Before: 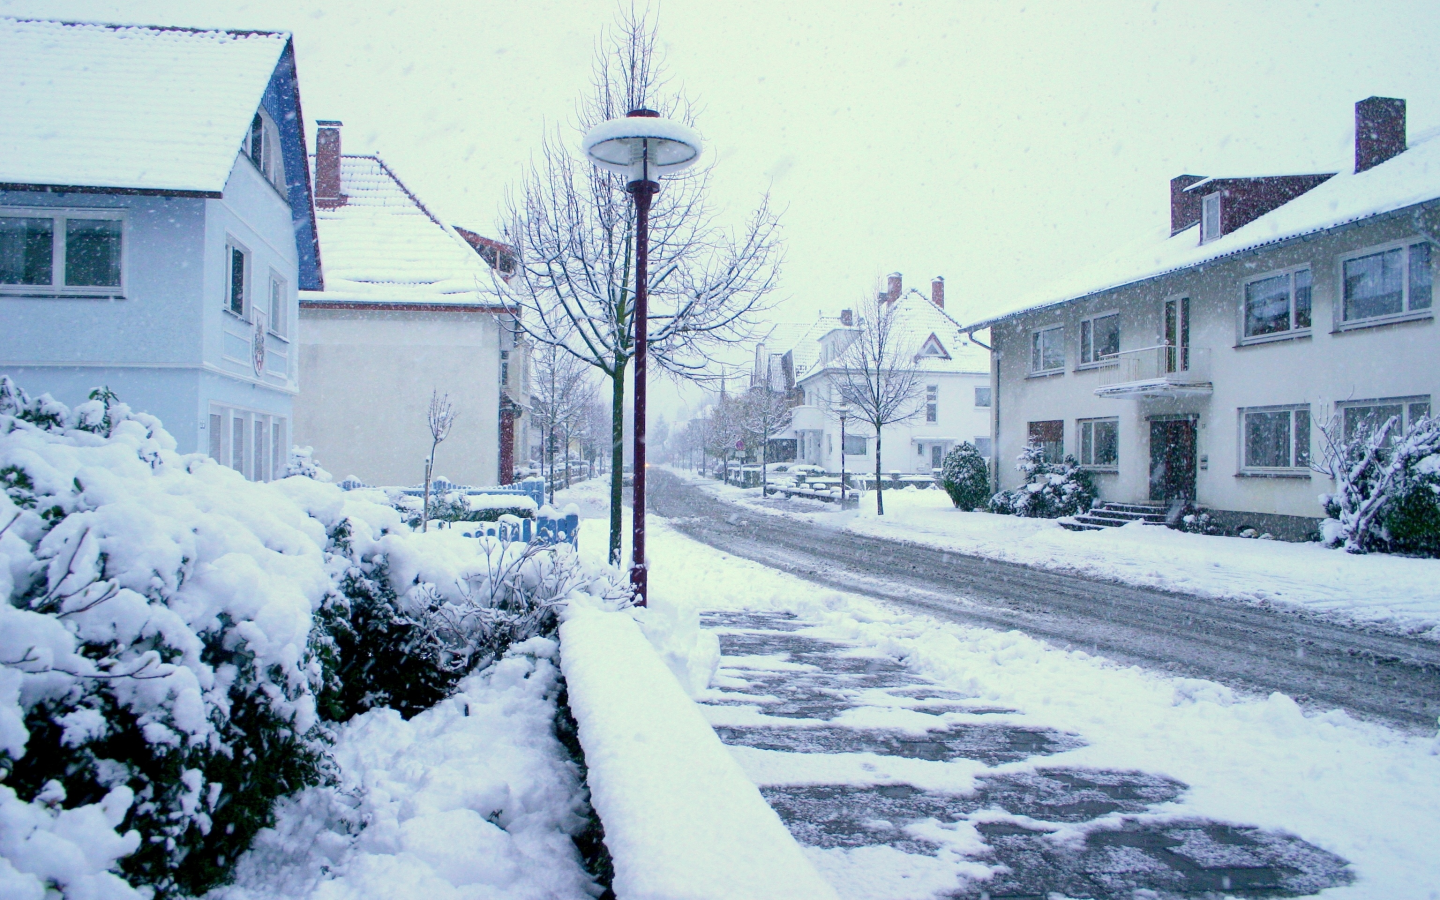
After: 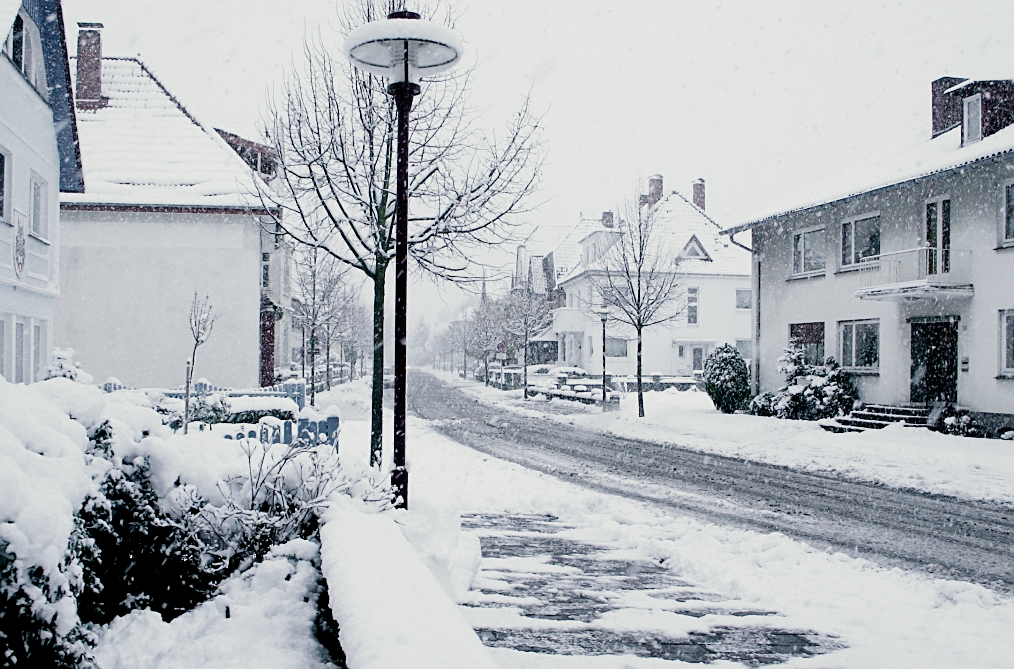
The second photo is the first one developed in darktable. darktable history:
filmic rgb: black relative exposure -5.1 EV, white relative exposure 3.49 EV, threshold 5.94 EV, hardness 3.19, contrast 1.389, highlights saturation mix -31.1%, preserve chrominance no, color science v4 (2020), contrast in shadows soft, enable highlight reconstruction true
crop and rotate: left 16.65%, top 10.959%, right 12.928%, bottom 14.602%
sharpen: on, module defaults
